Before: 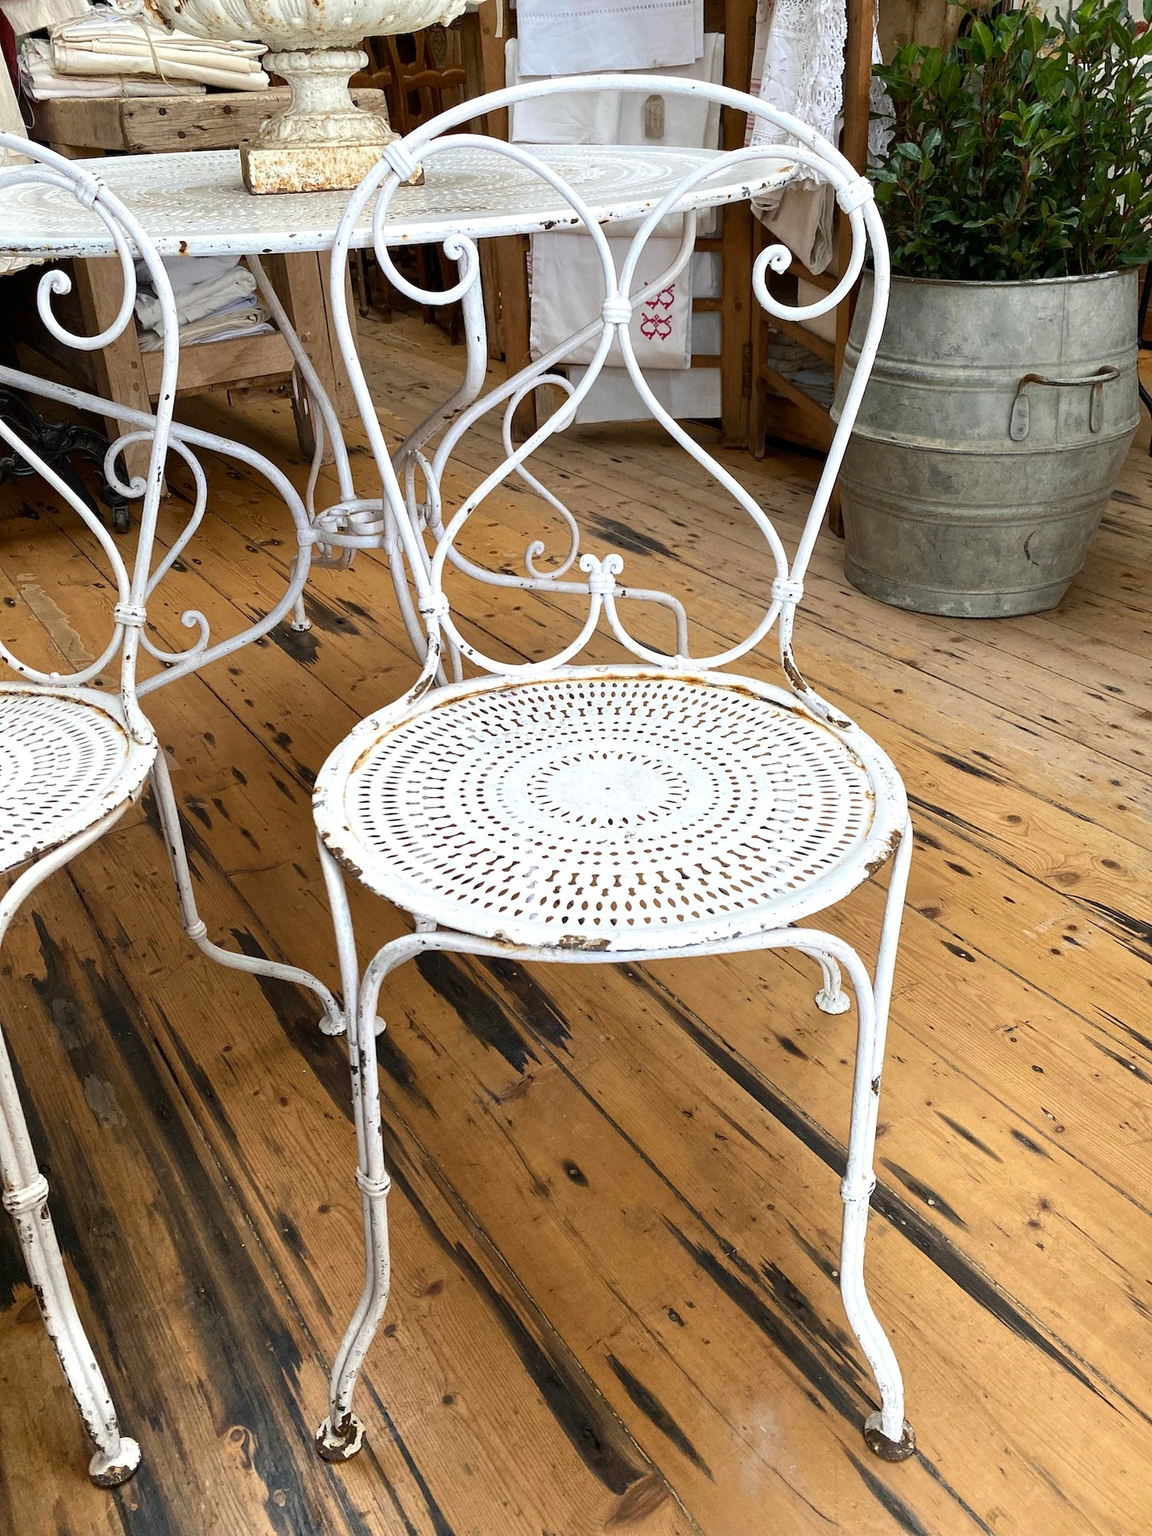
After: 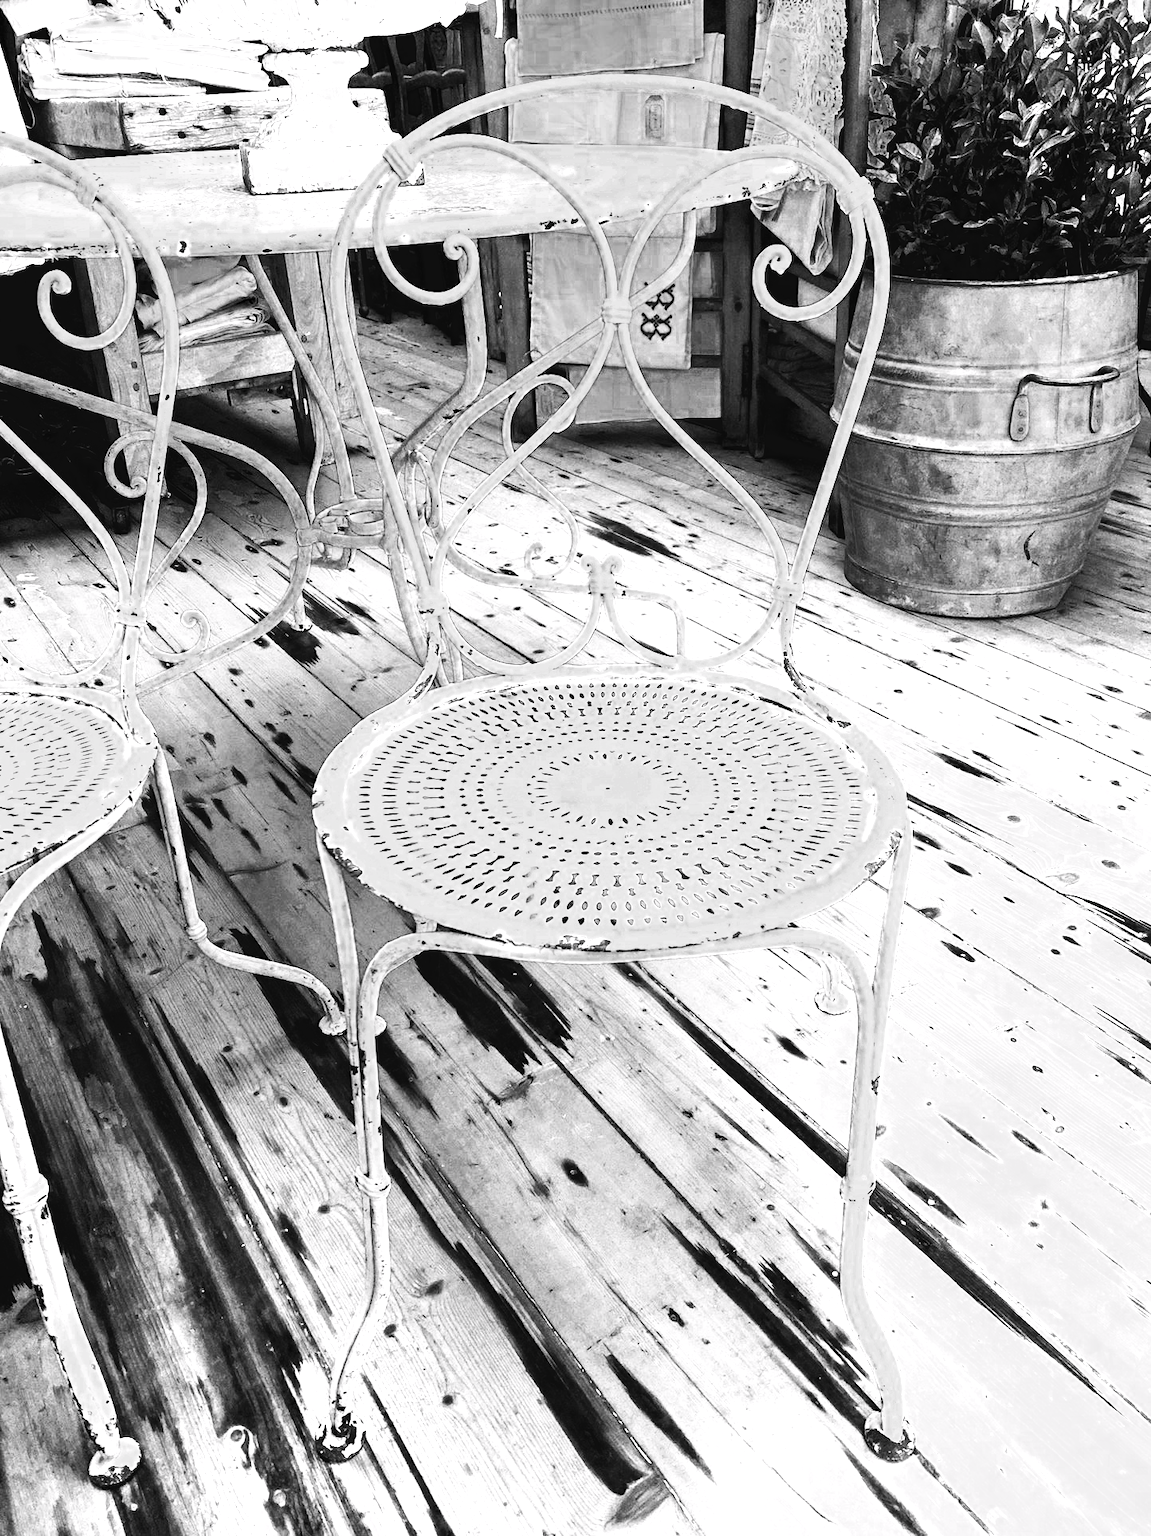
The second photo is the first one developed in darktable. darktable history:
tone curve: curves: ch0 [(0, 0) (0.003, 0.003) (0.011, 0.011) (0.025, 0.025) (0.044, 0.044) (0.069, 0.068) (0.1, 0.098) (0.136, 0.134) (0.177, 0.175) (0.224, 0.221) (0.277, 0.273) (0.335, 0.331) (0.399, 0.393) (0.468, 0.462) (0.543, 0.558) (0.623, 0.636) (0.709, 0.719) (0.801, 0.807) (0.898, 0.901) (1, 1)], preserve colors none
color look up table: target L [95.69, 94.2, 93.05, 96.88, 97.08, 88.92, 96.64, 97.43, 95.84, 94.92, 94.55, 30.59, 200, 95.59, 27.53, 97.58, 94.2, 98.12, 93.15, 97.78, 90.34, 1.097, 43.19, 96.29, 24.42, 29.29, 27.53, 14.68, 4.315, 1.645, 1.919, 0.823, 1.919, 1.645, 2.742, 3.023, 1.371, 2.742, 3.967, 2.468, 3.636, 1.645, 86.7, 76.61, 70.36, 28.41, 0.823, 3.967, 3.321], target a [0.954, 0.479, 0, 0, 0.951, 0.485, 0.476, 0.95, 0, 0.61, 0.478, 0, 0, 0.477, 0, 0, 0.479, 0.949, 0.48, 0.949, 0.483, 0, 0, 0.477, 0 ×25], target b [-0.719, -0.361, 0, 0, -0.717, -0.366, -0.359, -0.716, 0, -0.844, -0.361, 0, 0, -0.36, 0, 0, -0.361, -0.715, -0.362, -0.716, -0.364, 0, 0, -0.359, 0 ×25], num patches 49
